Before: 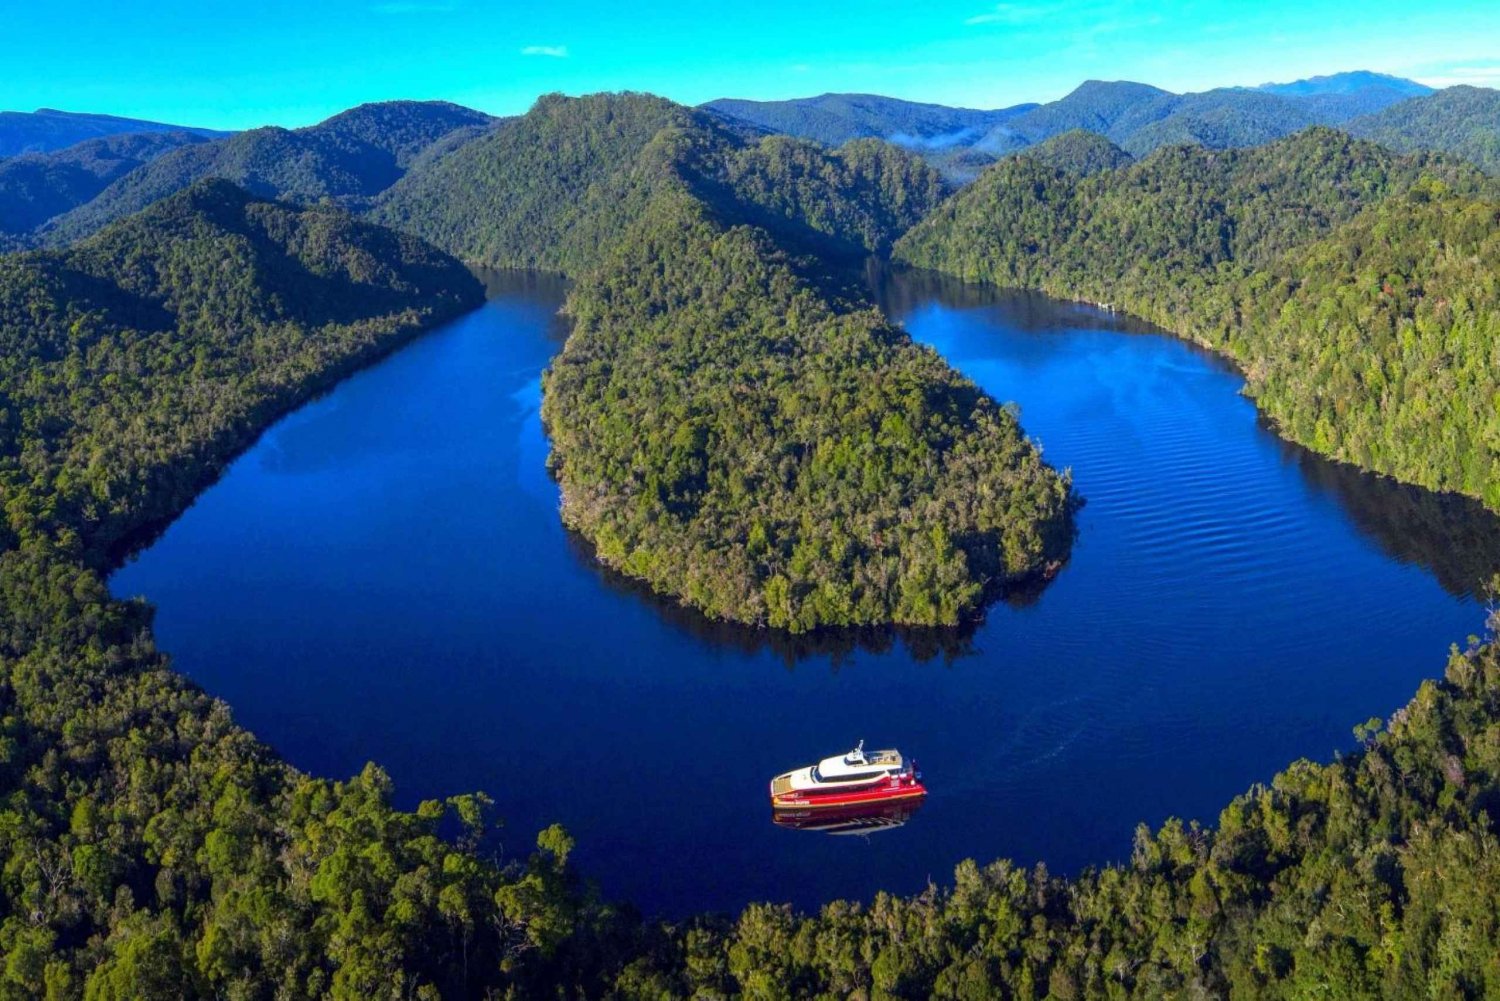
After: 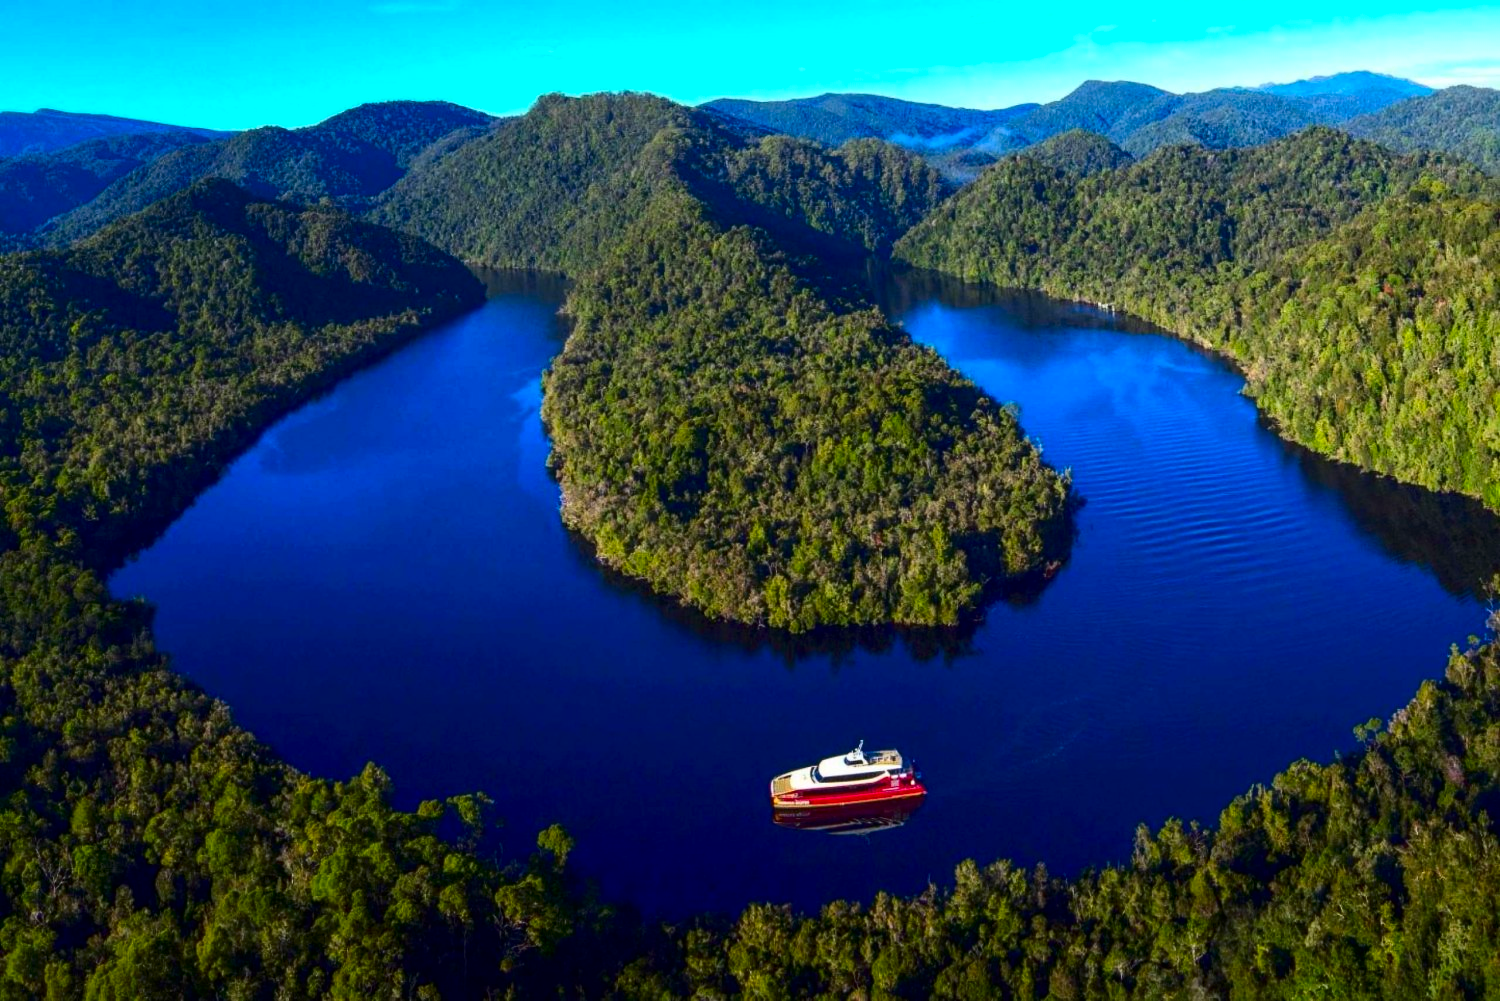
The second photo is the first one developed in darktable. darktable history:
contrast brightness saturation: contrast 0.189, brightness -0.115, saturation 0.214
